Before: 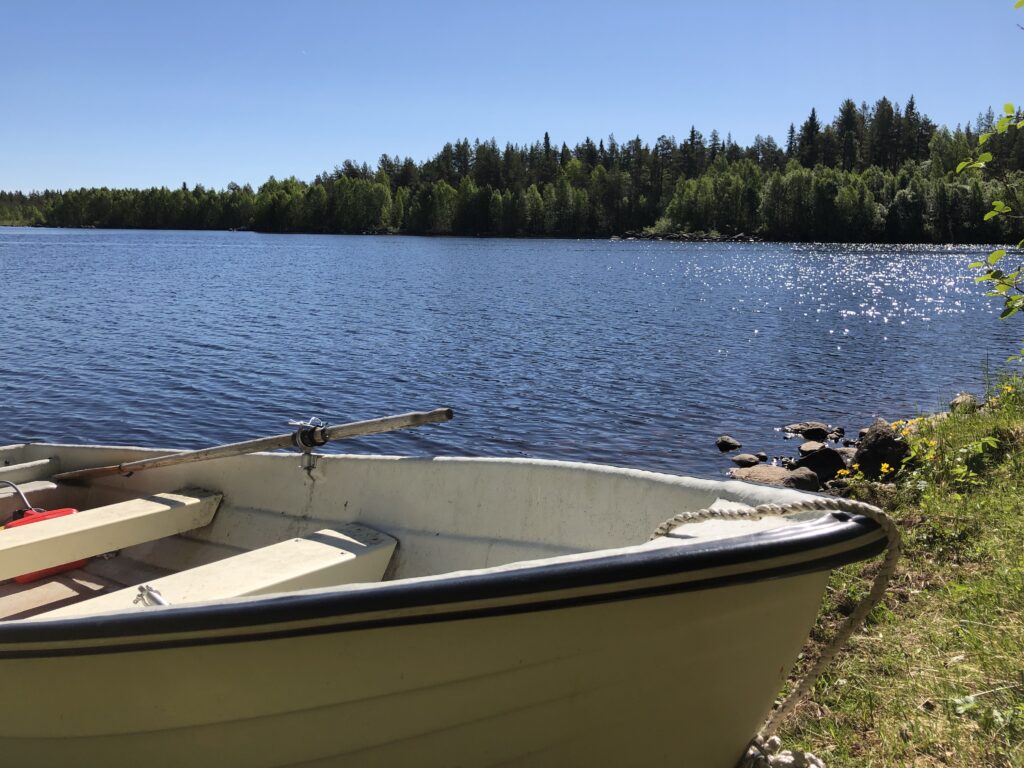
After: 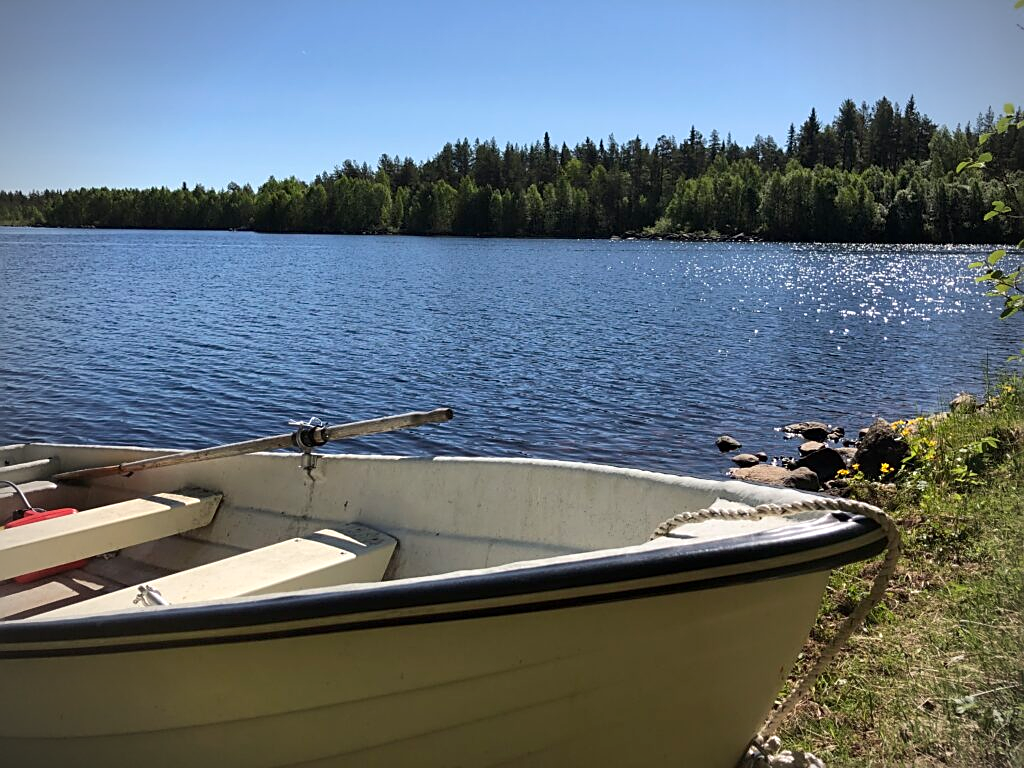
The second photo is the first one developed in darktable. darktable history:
sharpen: on, module defaults
vignetting: on, module defaults
local contrast: mode bilateral grid, contrast 20, coarseness 50, detail 120%, midtone range 0.2
